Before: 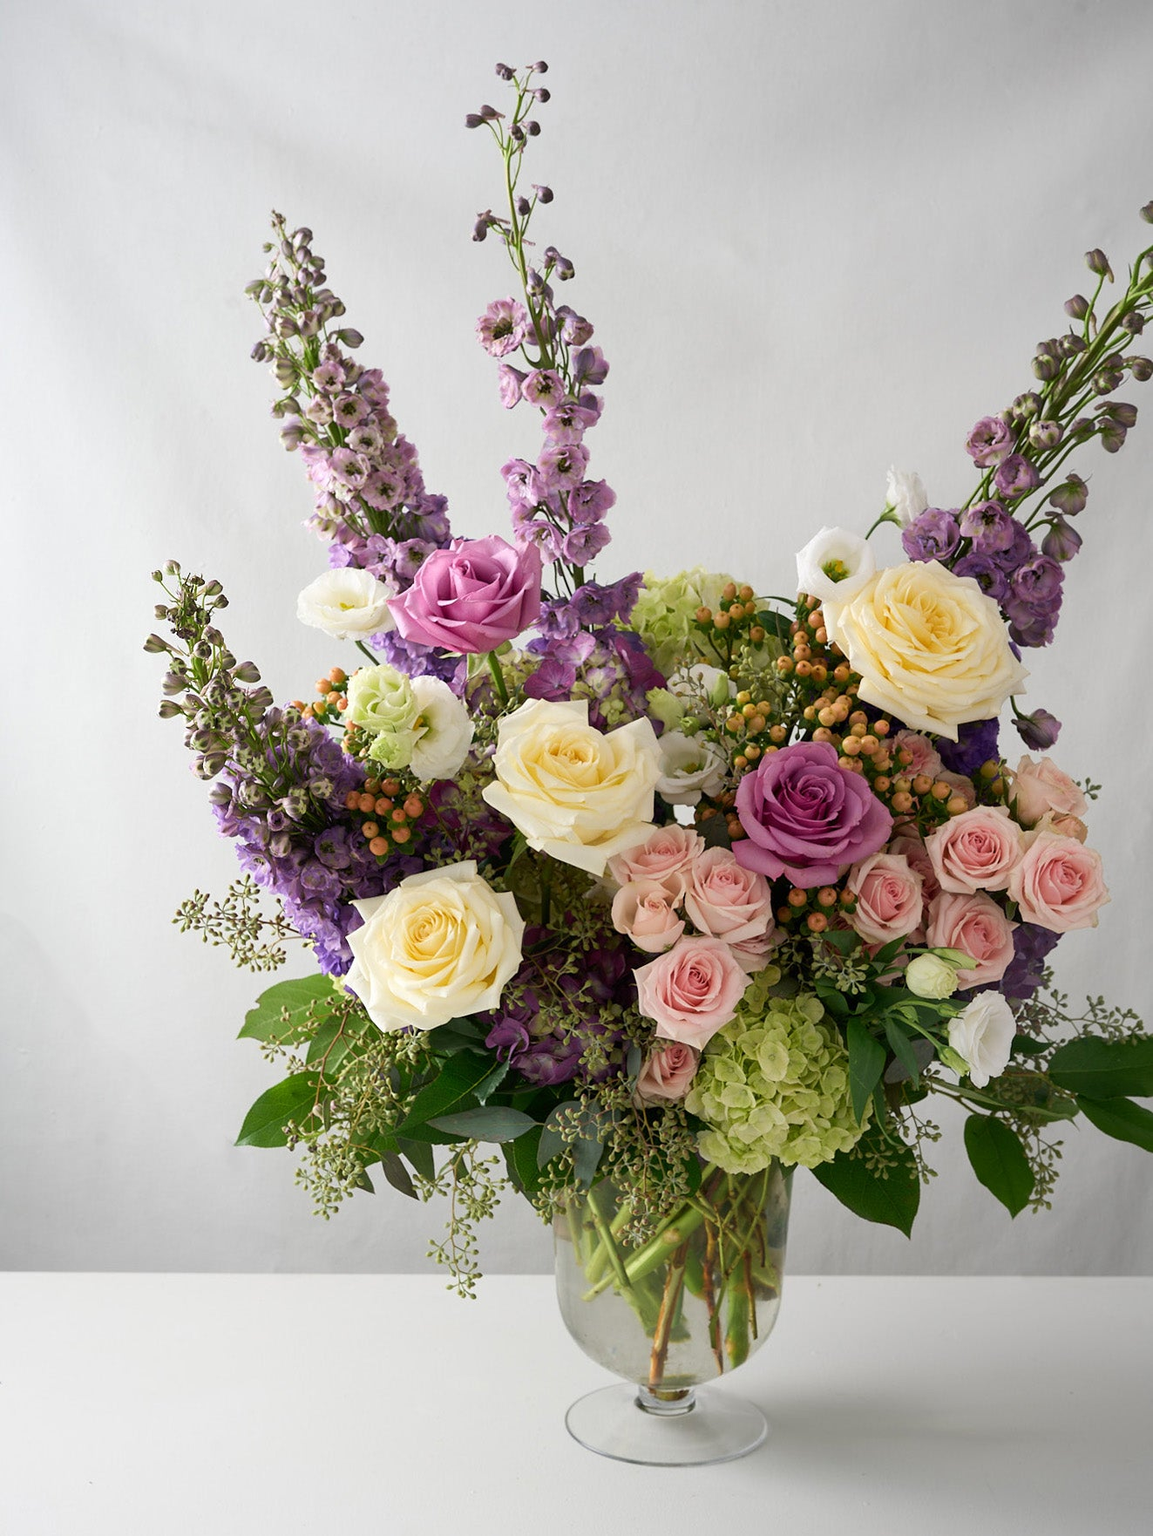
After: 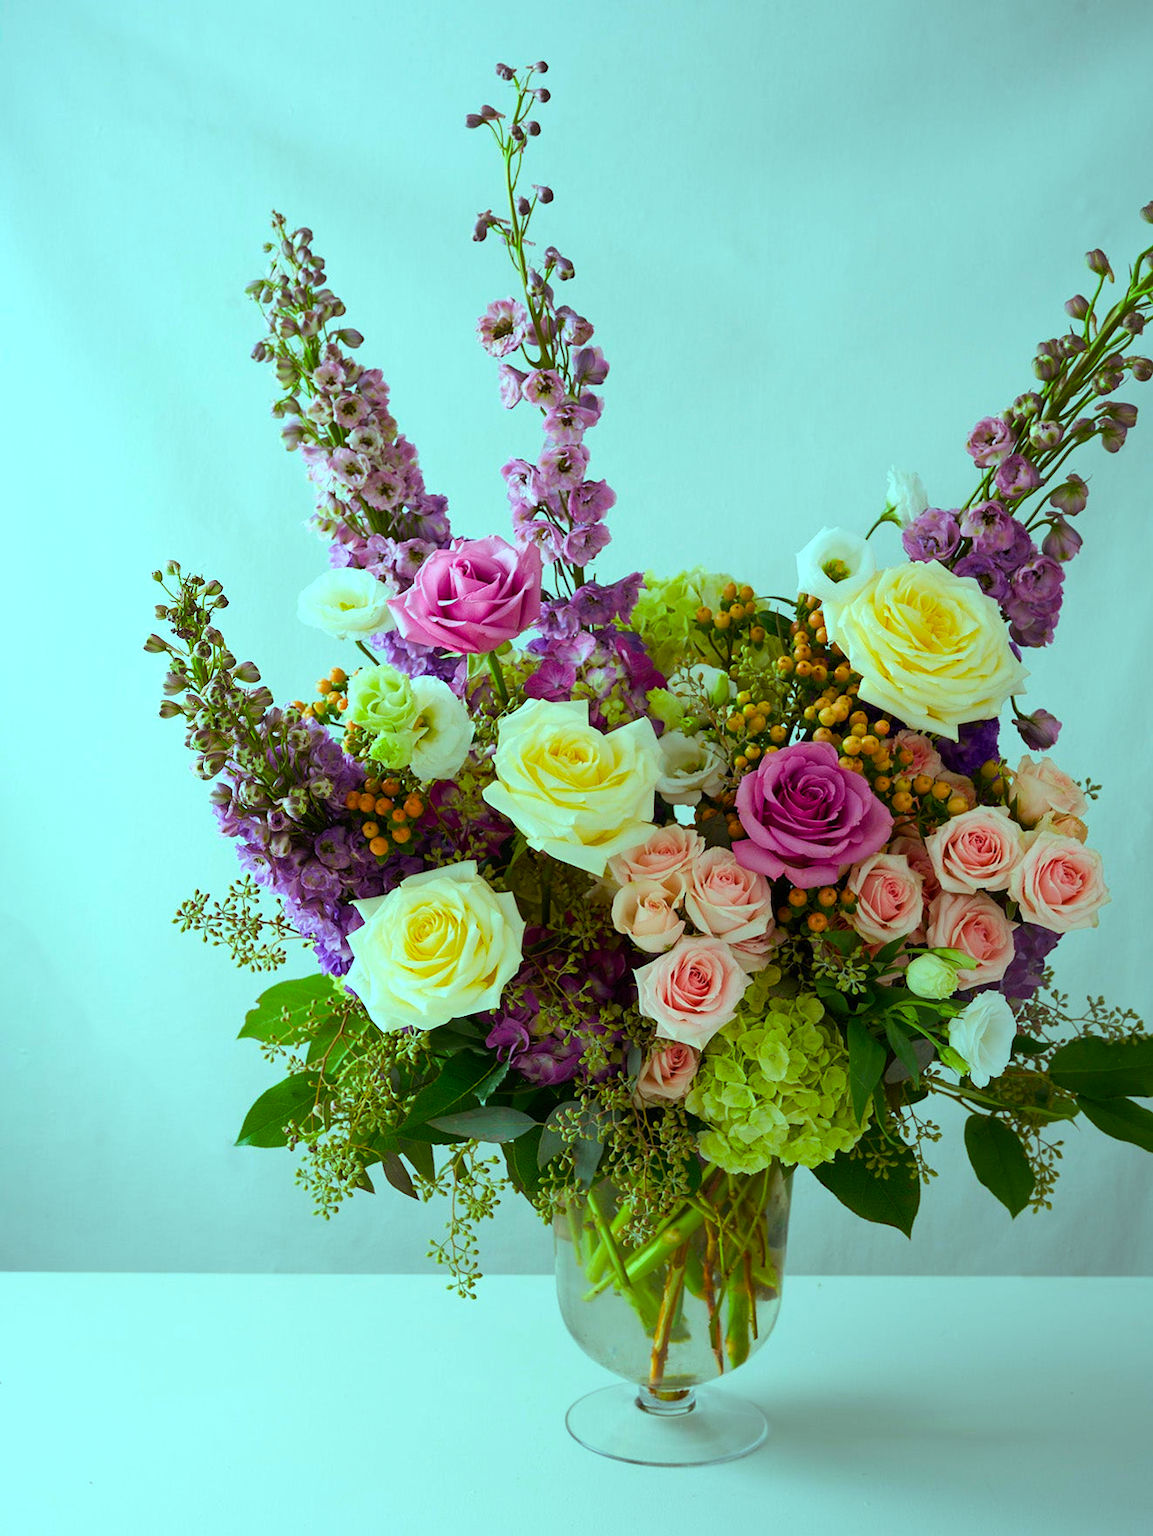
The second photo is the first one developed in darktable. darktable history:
color balance rgb: highlights gain › chroma 5.472%, highlights gain › hue 194.66°, linear chroma grading › global chroma 15.435%, perceptual saturation grading › global saturation 35.377%
